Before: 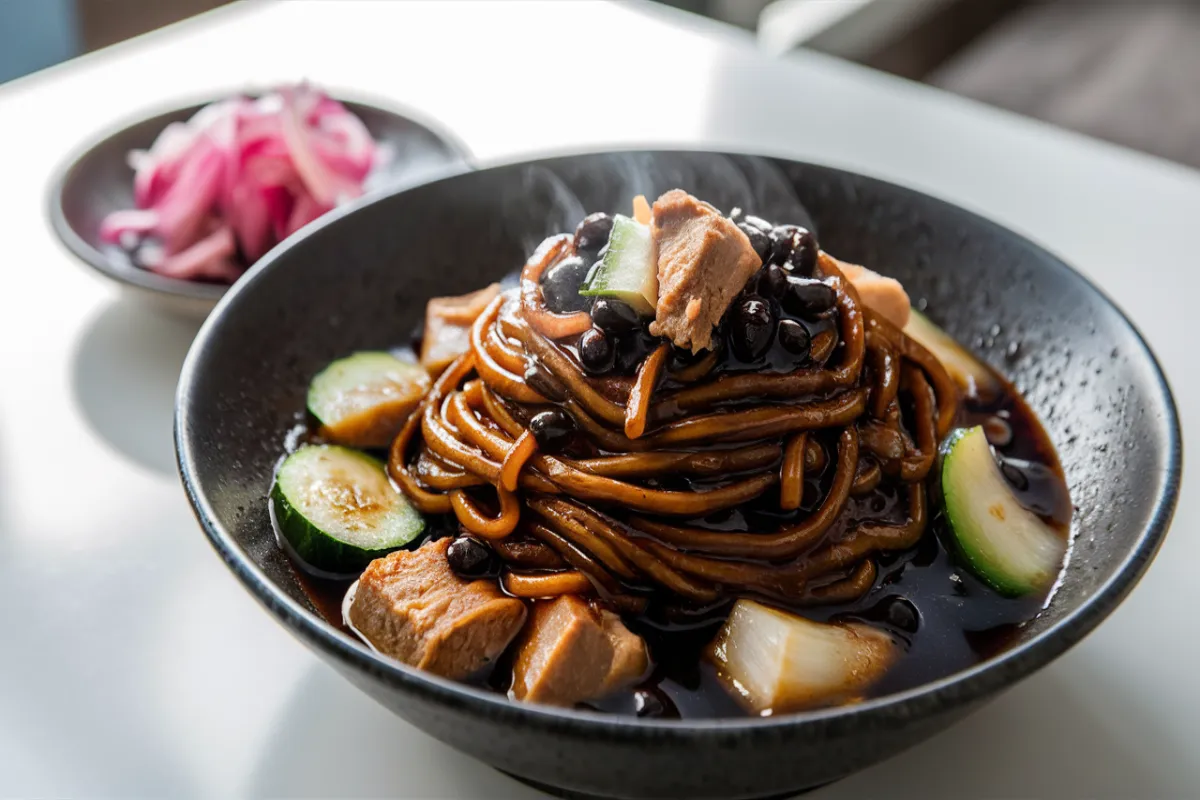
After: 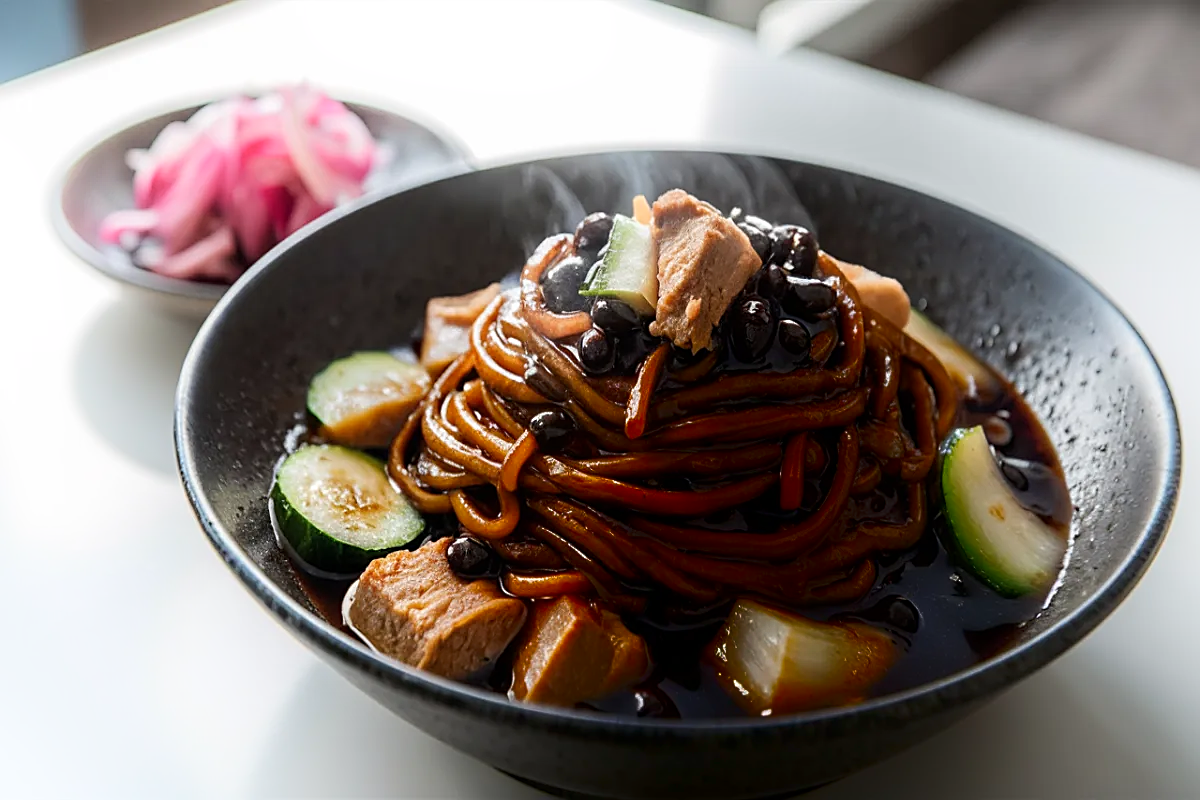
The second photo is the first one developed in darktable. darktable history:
shadows and highlights: shadows -90, highlights 90, soften with gaussian
sharpen: on, module defaults
